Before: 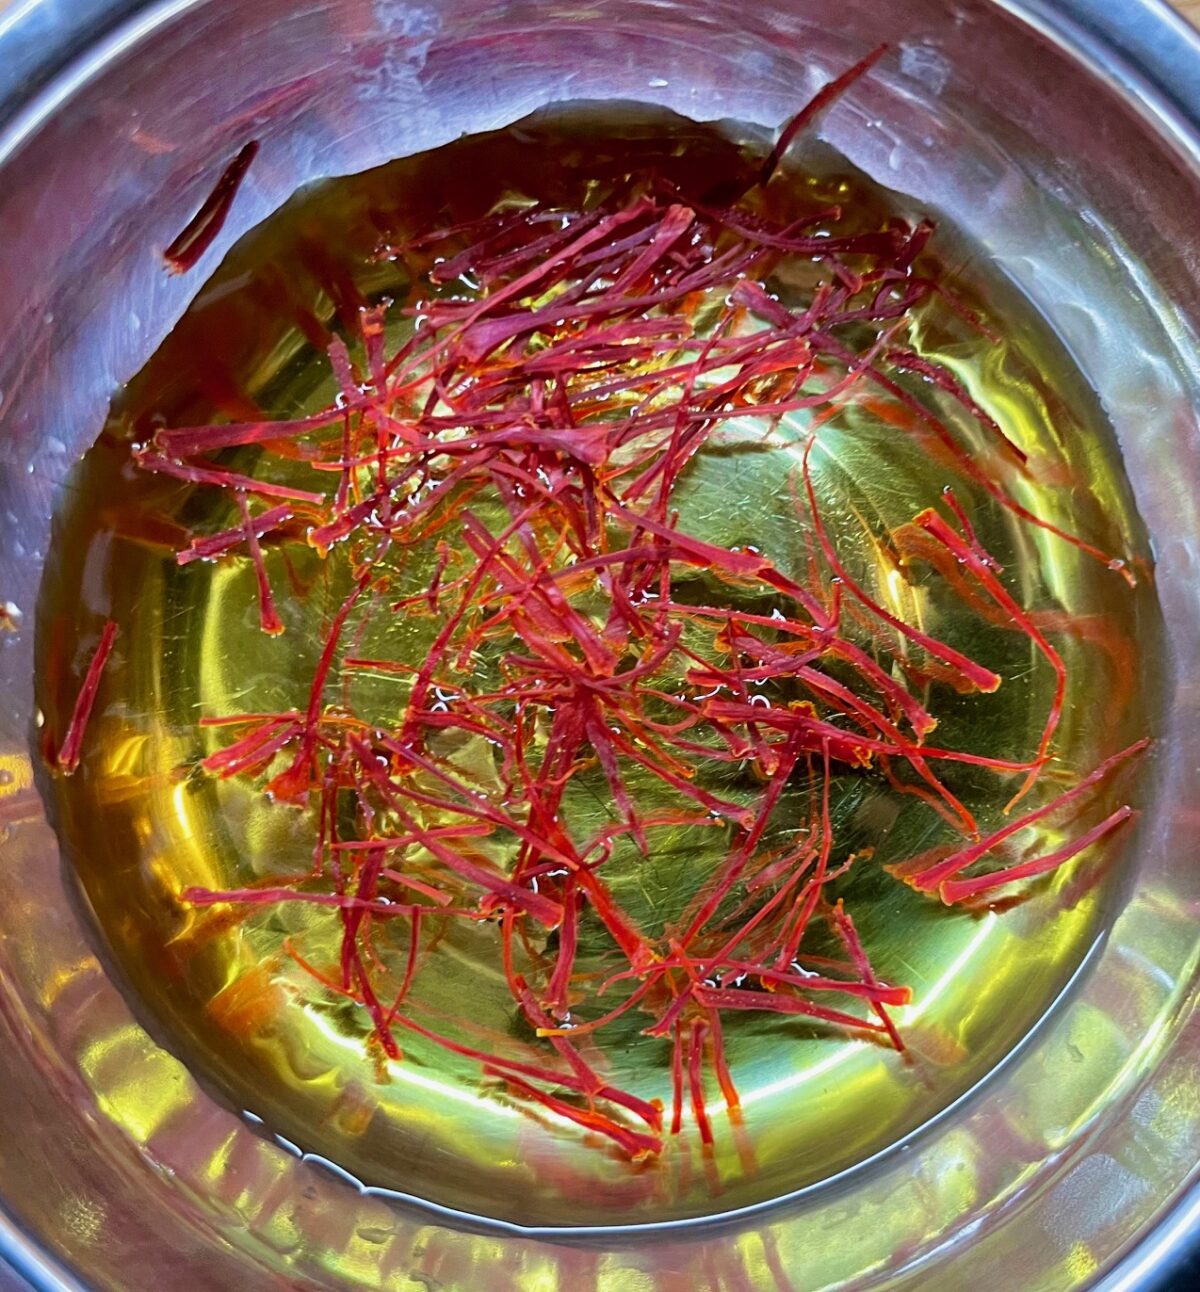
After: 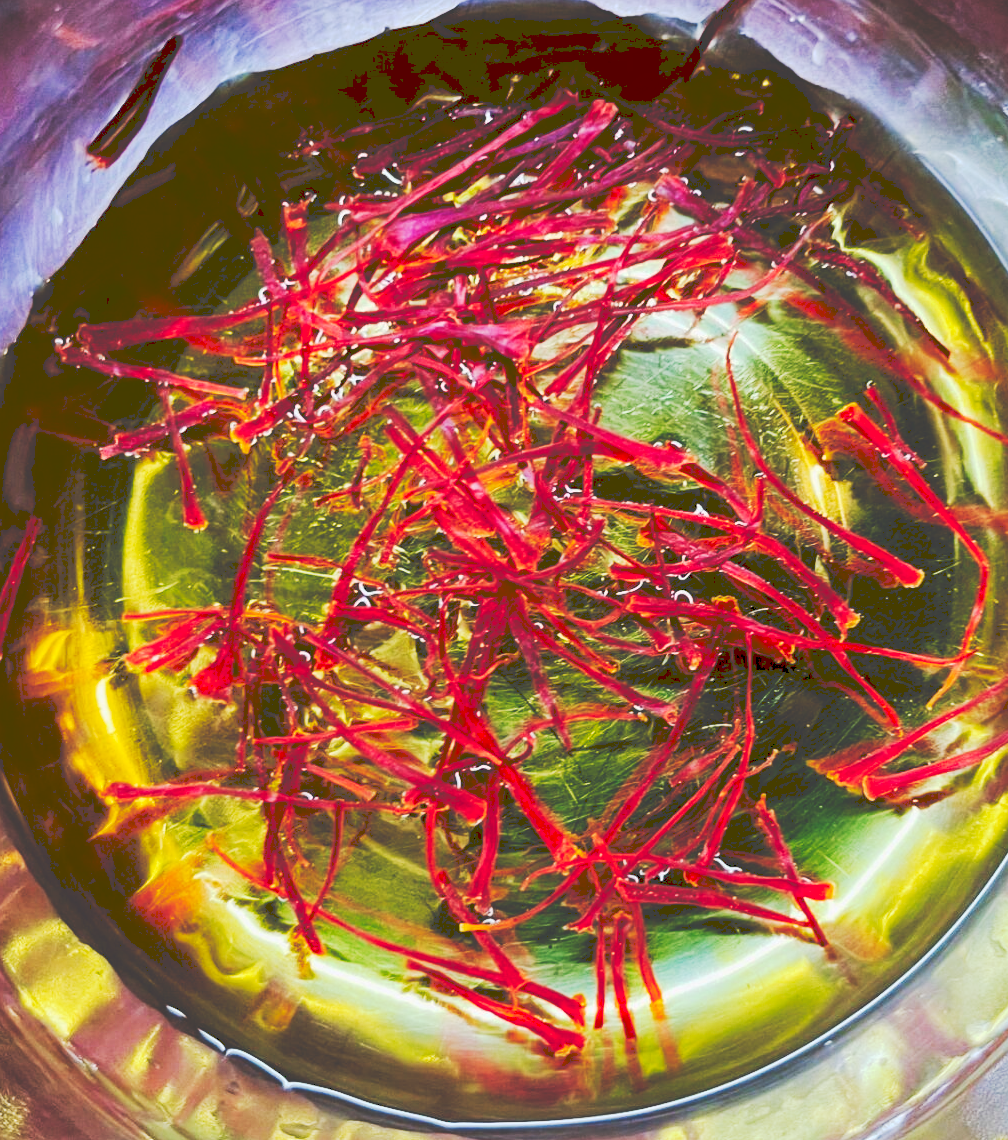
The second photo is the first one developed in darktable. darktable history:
tone curve: curves: ch0 [(0, 0) (0.003, 0.26) (0.011, 0.26) (0.025, 0.26) (0.044, 0.257) (0.069, 0.257) (0.1, 0.257) (0.136, 0.255) (0.177, 0.258) (0.224, 0.272) (0.277, 0.294) (0.335, 0.346) (0.399, 0.422) (0.468, 0.536) (0.543, 0.657) (0.623, 0.757) (0.709, 0.823) (0.801, 0.872) (0.898, 0.92) (1, 1)], preserve colors none
crop: left 6.446%, top 8.188%, right 9.538%, bottom 3.548%
